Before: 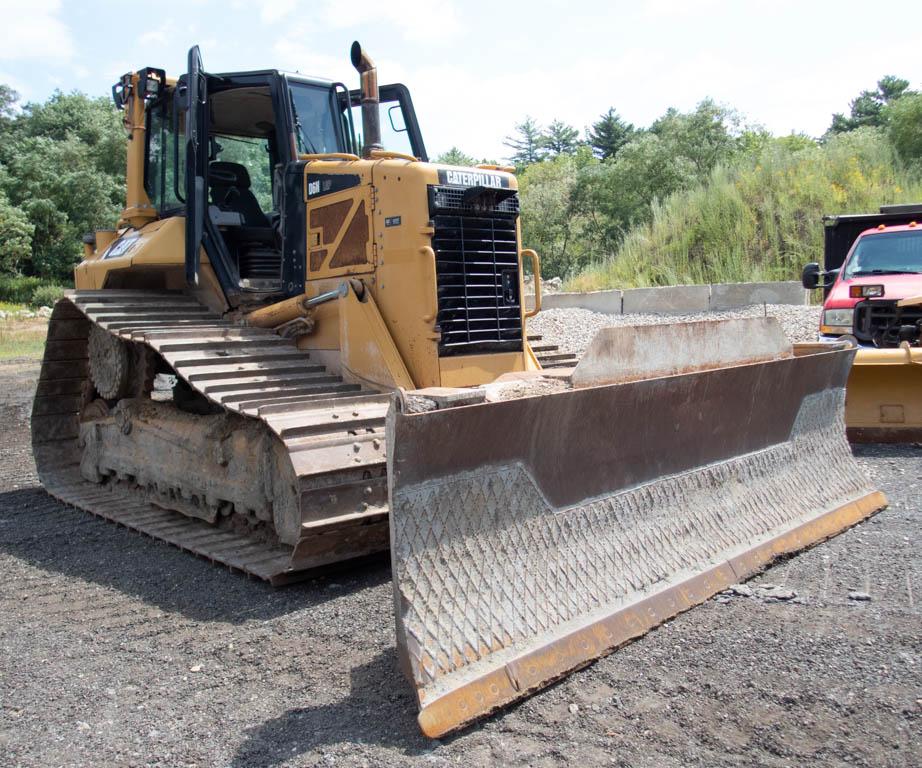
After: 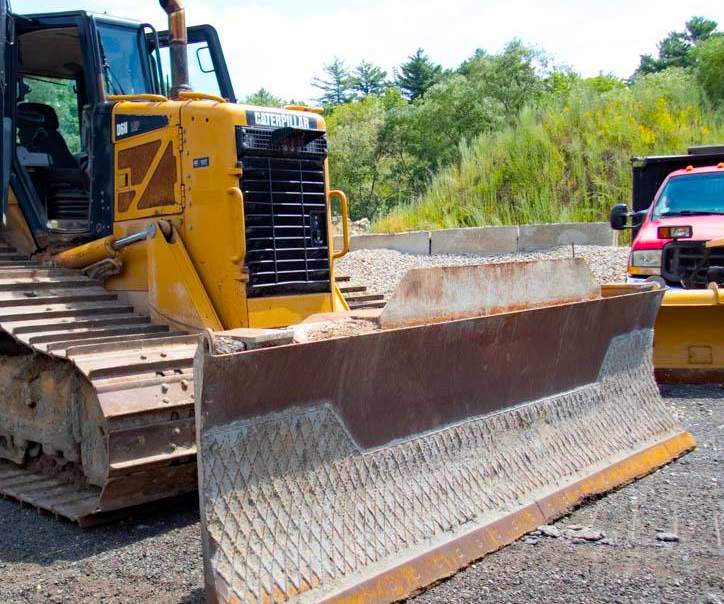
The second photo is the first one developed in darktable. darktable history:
contrast brightness saturation: contrast 0.038, saturation 0.072
crop and rotate: left 20.927%, top 7.763%, right 0.47%, bottom 13.567%
color balance rgb: linear chroma grading › global chroma 15.136%, perceptual saturation grading › global saturation 30.18%
haze removal: compatibility mode true, adaptive false
